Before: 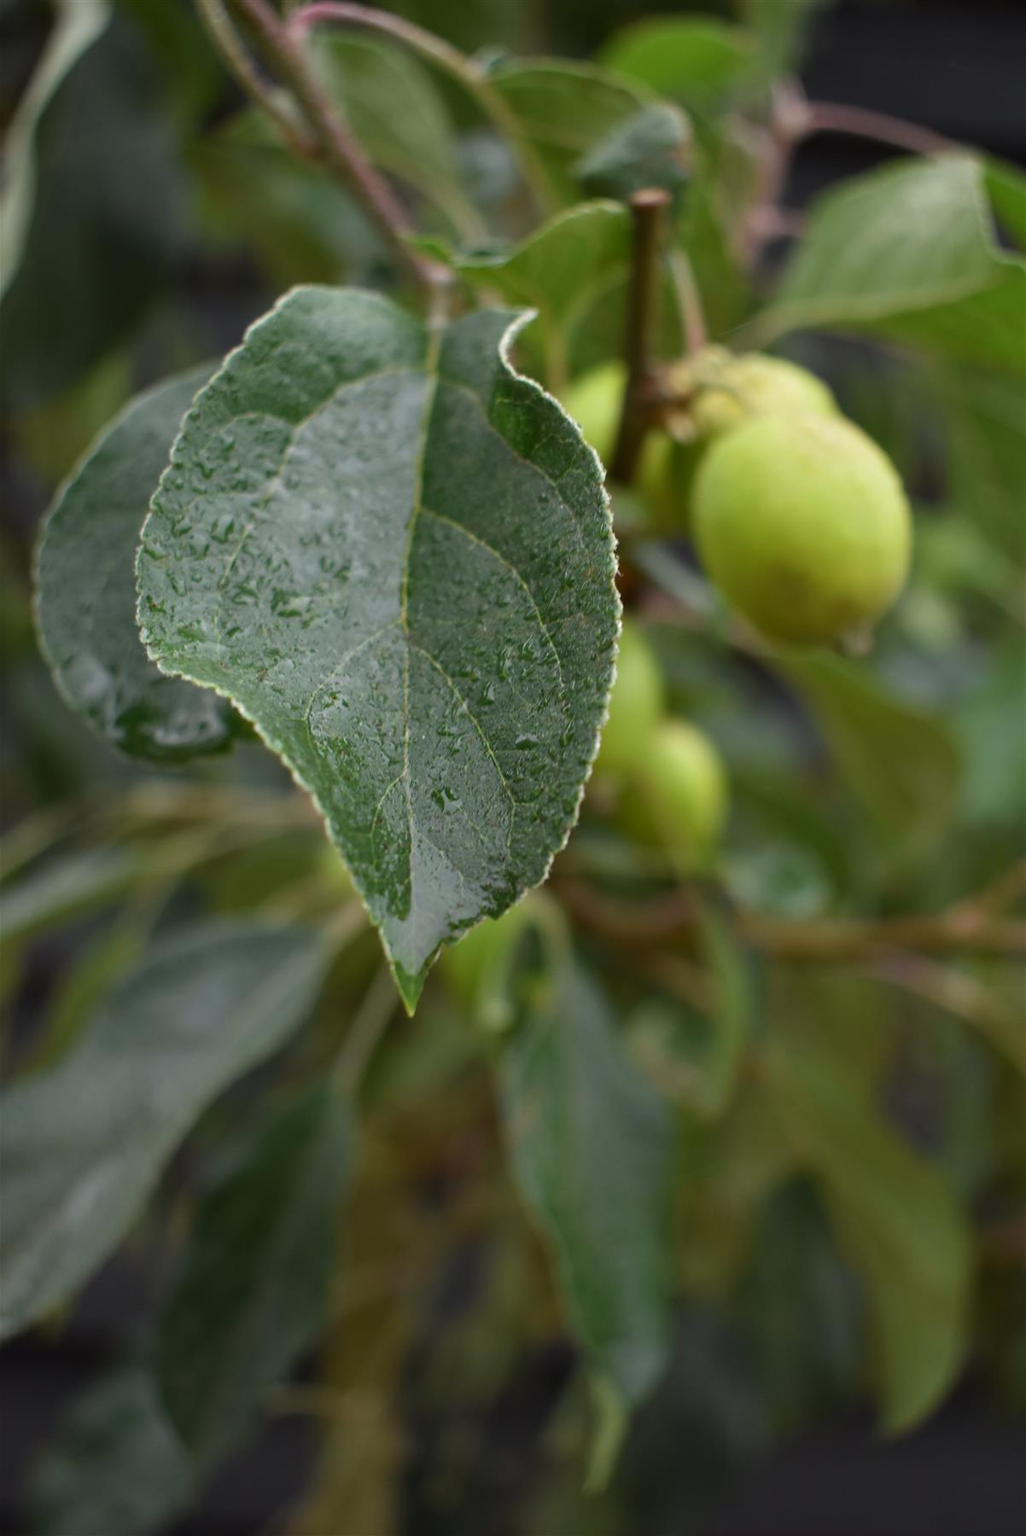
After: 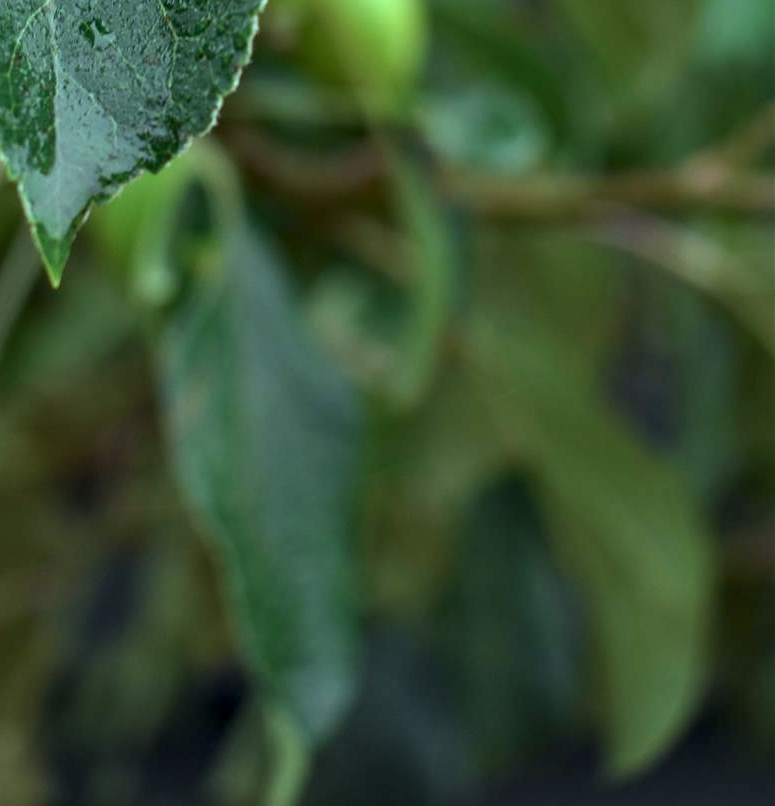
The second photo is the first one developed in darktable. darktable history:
crop and rotate: left 35.509%, top 50.238%, bottom 4.934%
color balance rgb: shadows lift › chroma 7.23%, shadows lift › hue 246.48°, highlights gain › chroma 5.38%, highlights gain › hue 196.93°, white fulcrum 1 EV
local contrast: detail 140%
